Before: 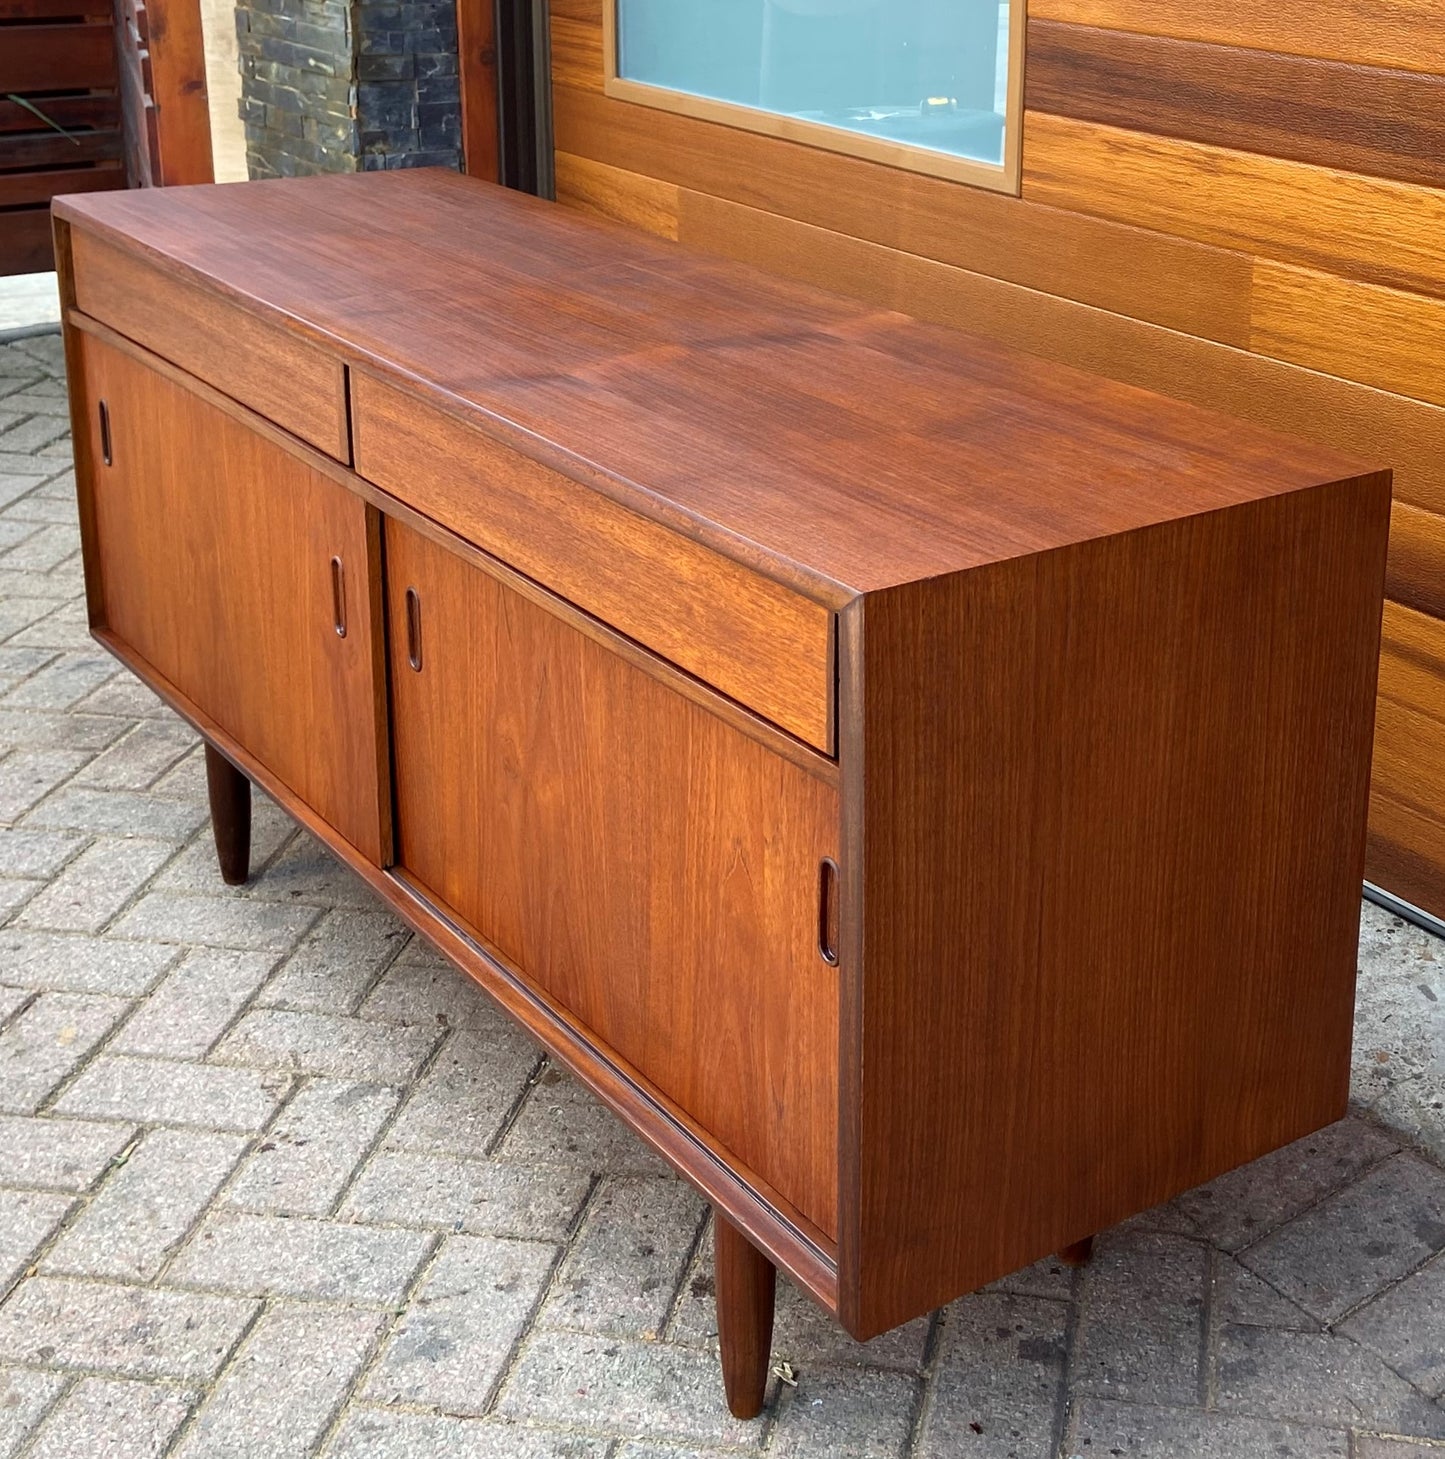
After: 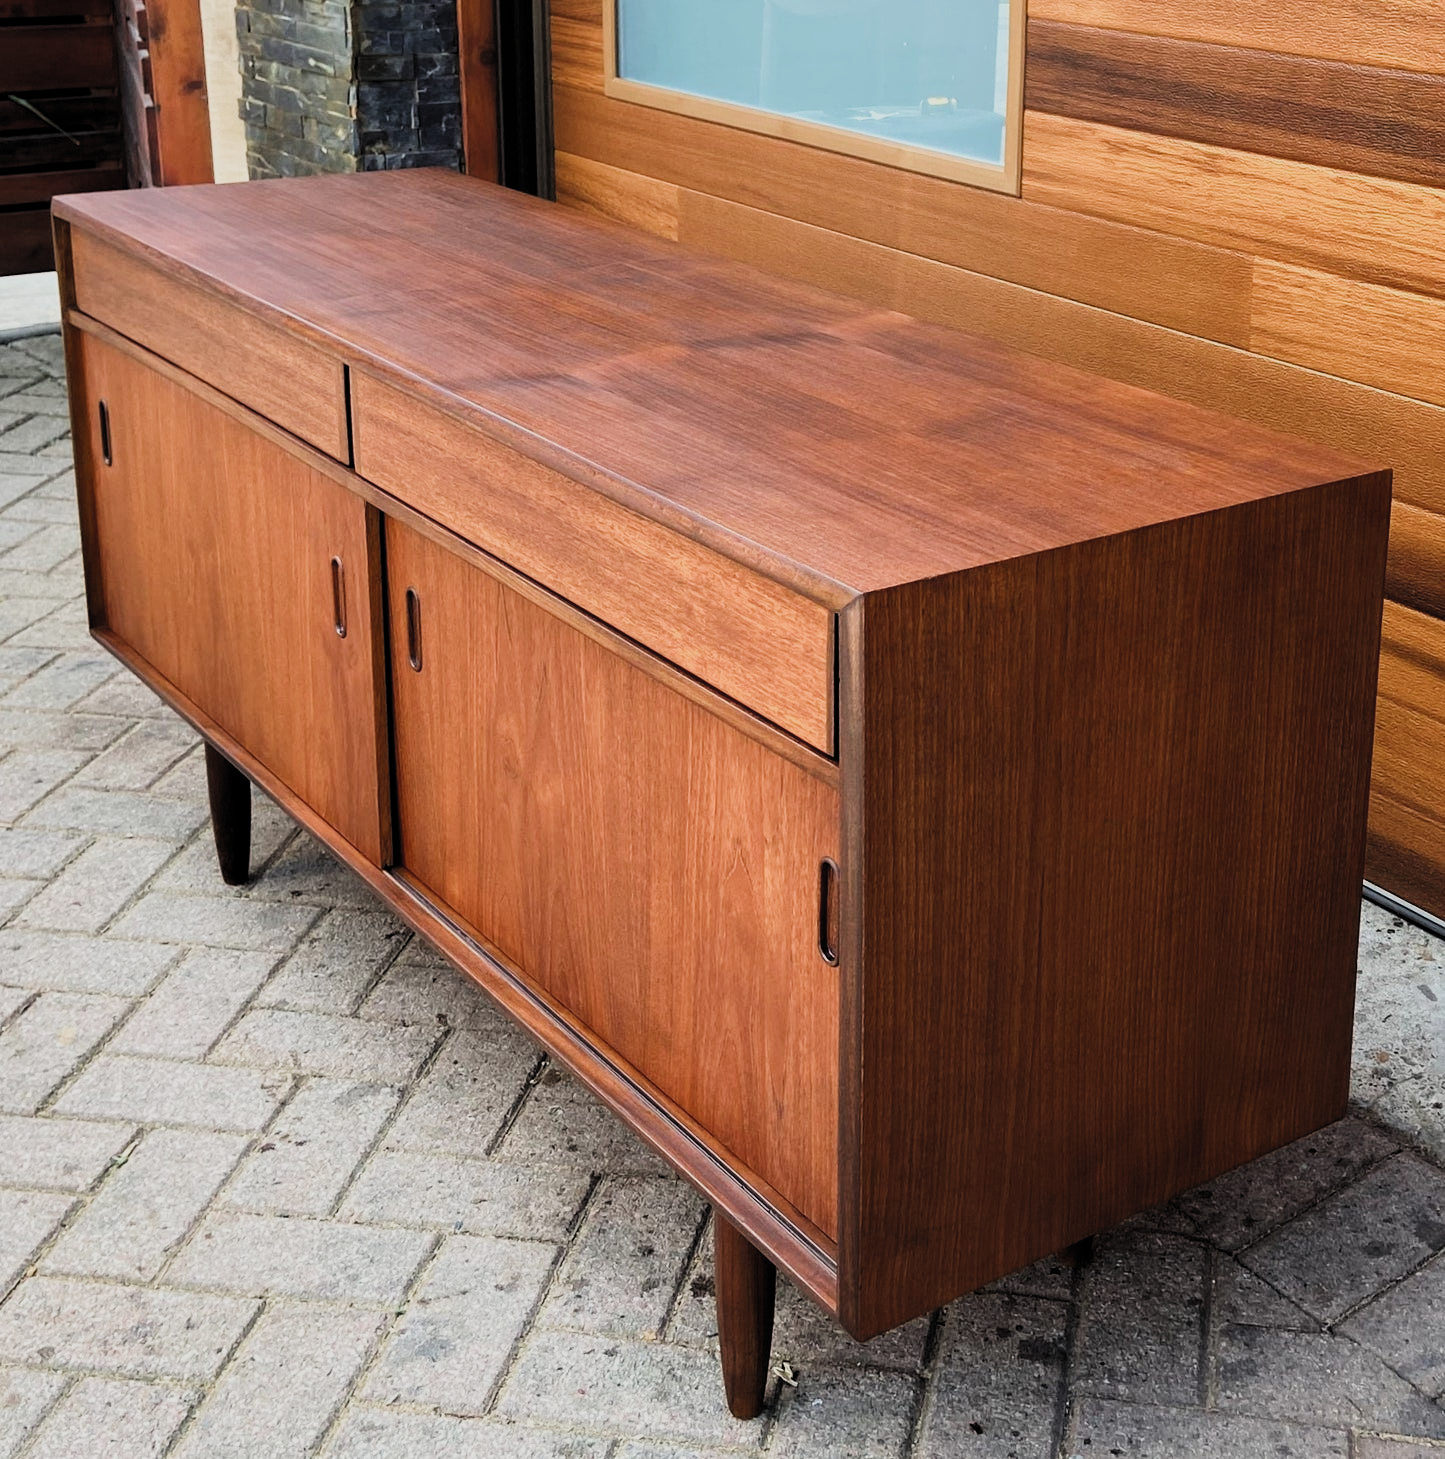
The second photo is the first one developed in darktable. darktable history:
filmic rgb: black relative exposure -4.99 EV, white relative exposure 3.96 EV, hardness 2.91, contrast 1.391, color science v5 (2021), contrast in shadows safe, contrast in highlights safe
